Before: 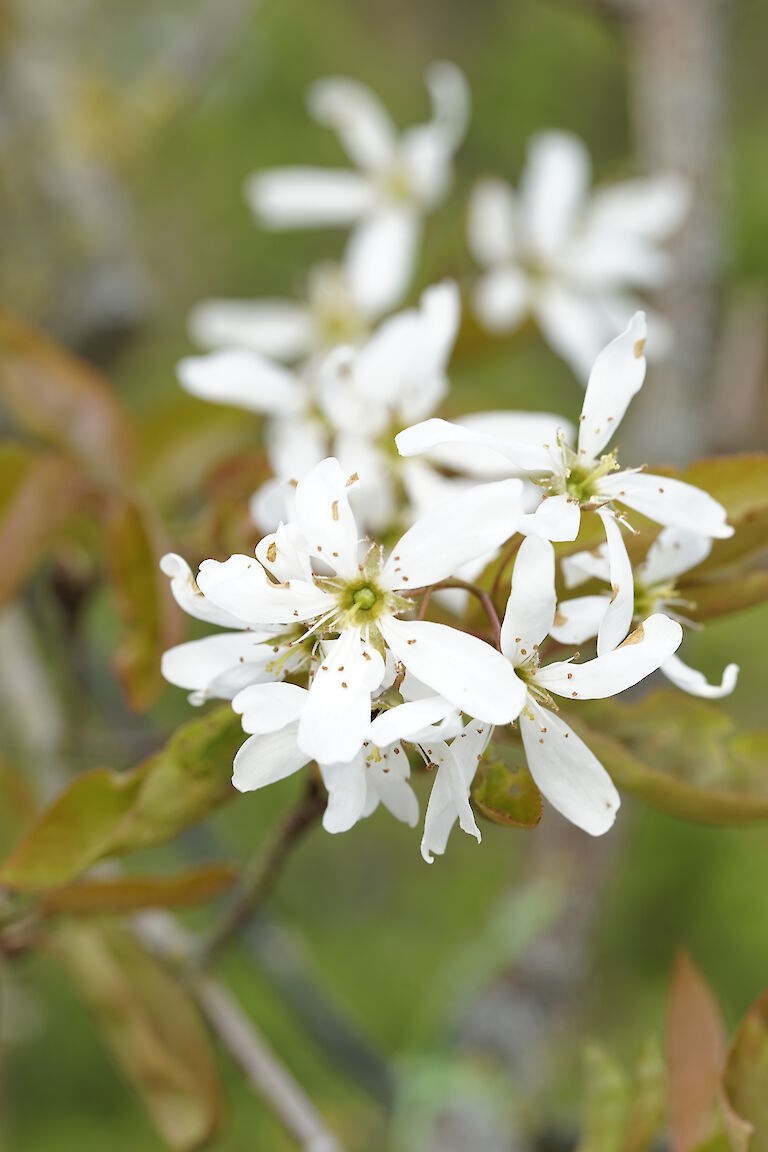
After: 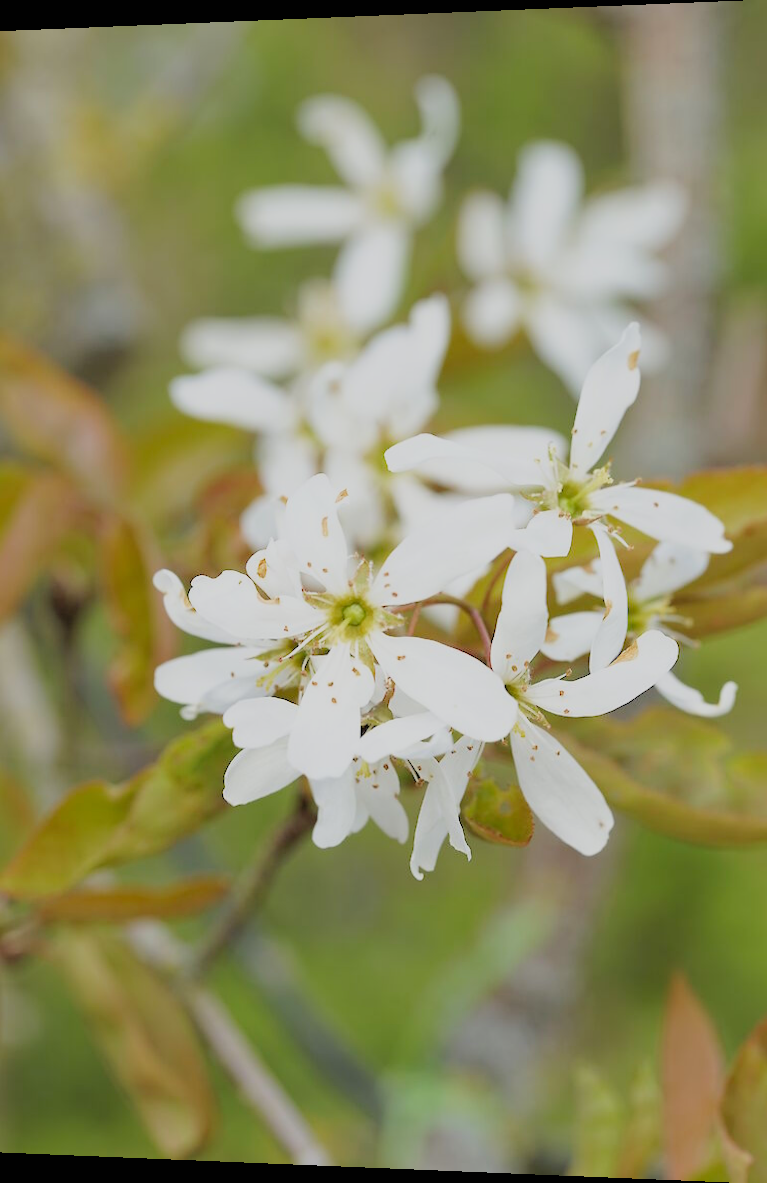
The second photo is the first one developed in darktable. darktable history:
color correction: highlights a* -0.182, highlights b* -0.124
contrast brightness saturation: contrast 0.03, brightness 0.06, saturation 0.13
rotate and perspective: lens shift (horizontal) -0.055, automatic cropping off
filmic rgb: black relative exposure -13 EV, threshold 3 EV, target white luminance 85%, hardness 6.3, latitude 42.11%, contrast 0.858, shadows ↔ highlights balance 8.63%, color science v4 (2020), enable highlight reconstruction true
